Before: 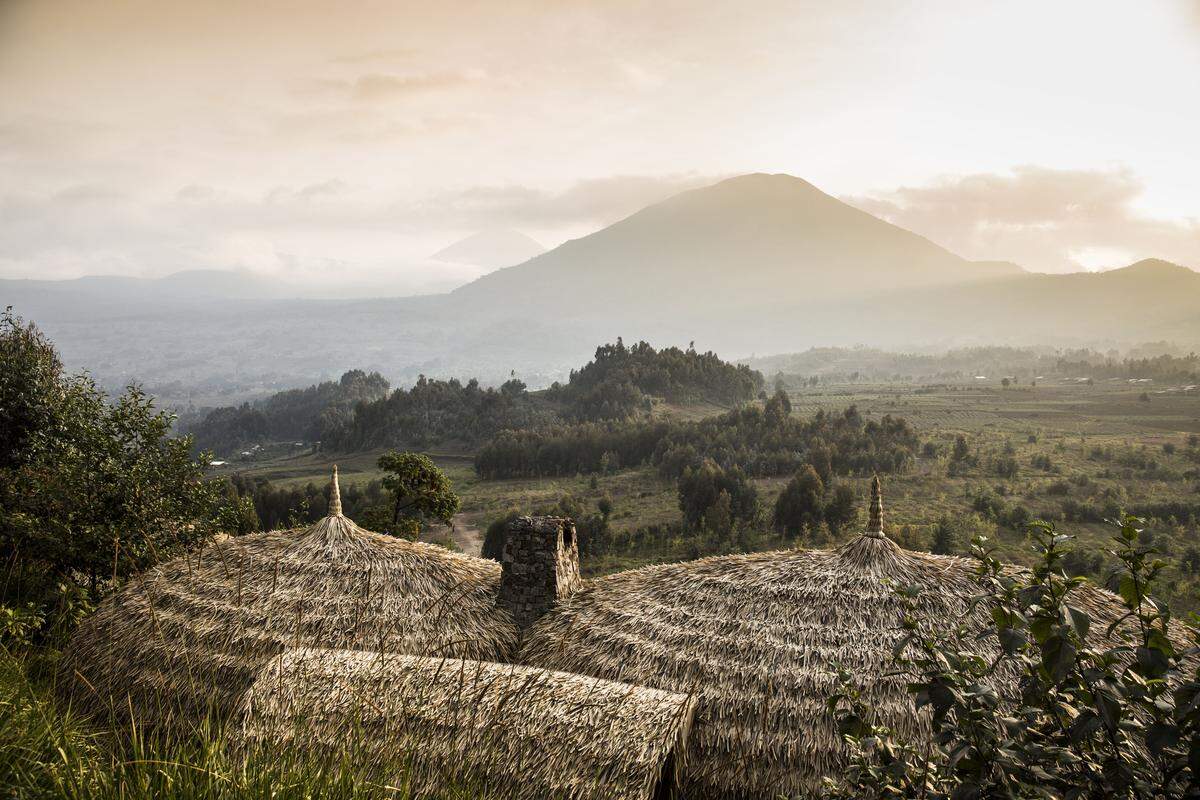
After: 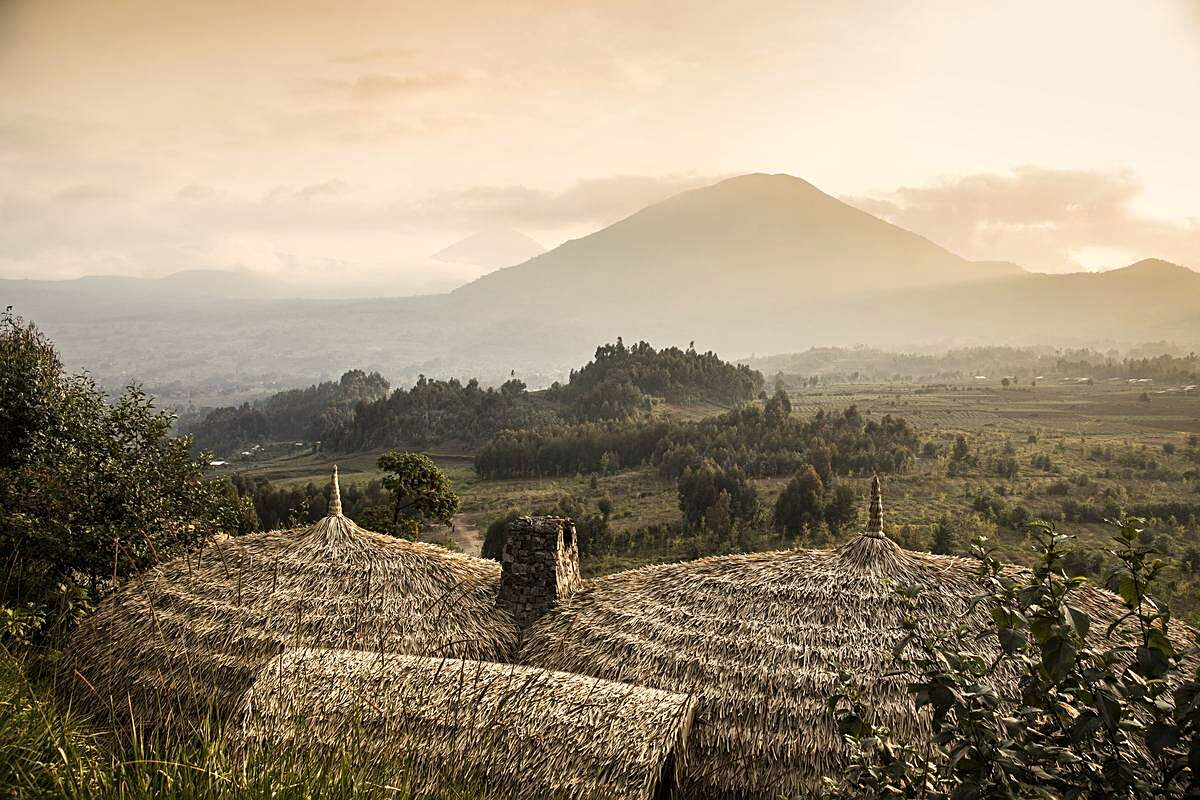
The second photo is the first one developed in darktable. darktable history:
sharpen: on, module defaults
white balance: red 1.045, blue 0.932
